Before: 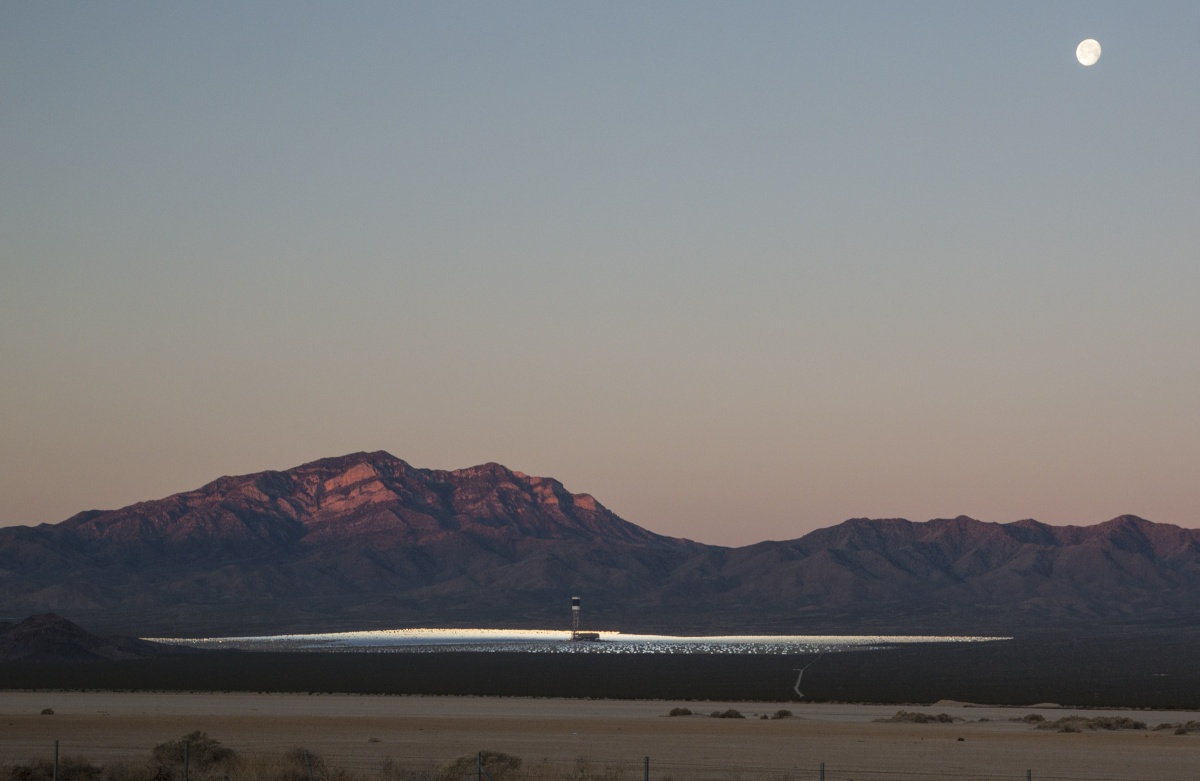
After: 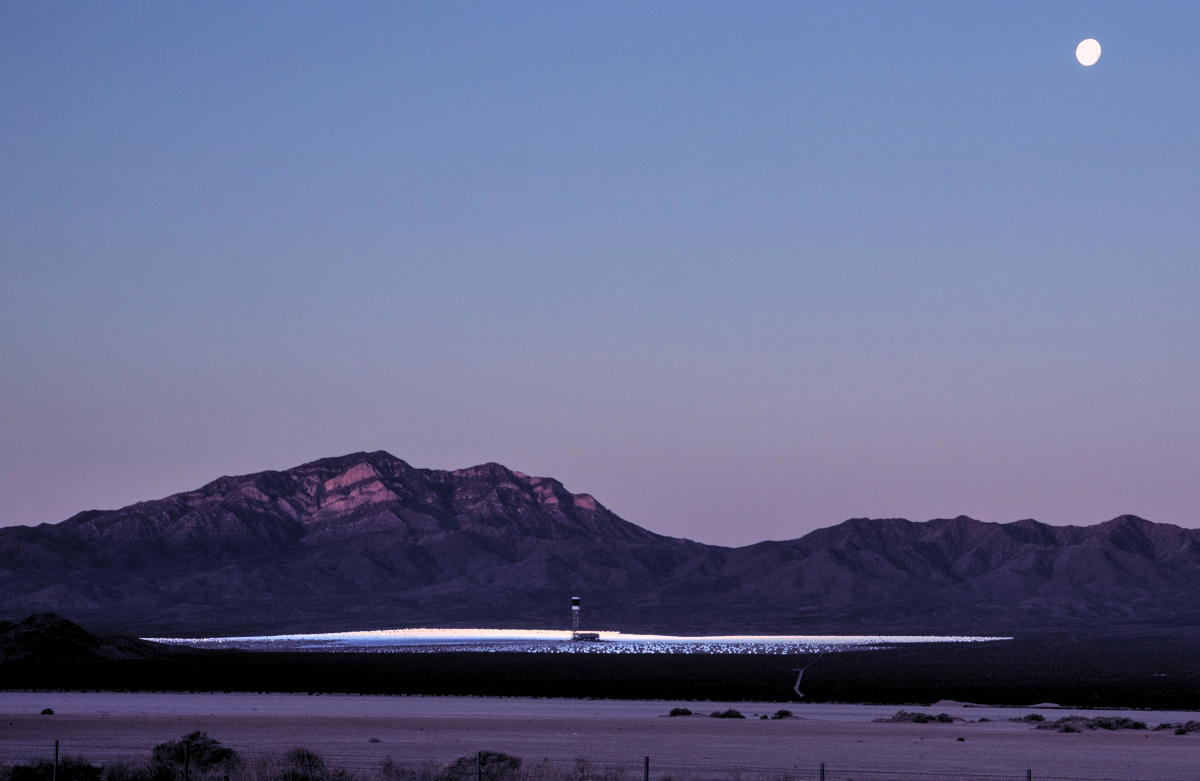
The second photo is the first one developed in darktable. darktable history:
white balance: red 1.188, blue 1.11
rgb curve: curves: ch0 [(0, 0.186) (0.314, 0.284) (0.576, 0.466) (0.805, 0.691) (0.936, 0.886)]; ch1 [(0, 0.186) (0.314, 0.284) (0.581, 0.534) (0.771, 0.746) (0.936, 0.958)]; ch2 [(0, 0.216) (0.275, 0.39) (1, 1)], mode RGB, independent channels, compensate middle gray true, preserve colors none
shadows and highlights: low approximation 0.01, soften with gaussian
rgb levels: levels [[0.034, 0.472, 0.904], [0, 0.5, 1], [0, 0.5, 1]]
